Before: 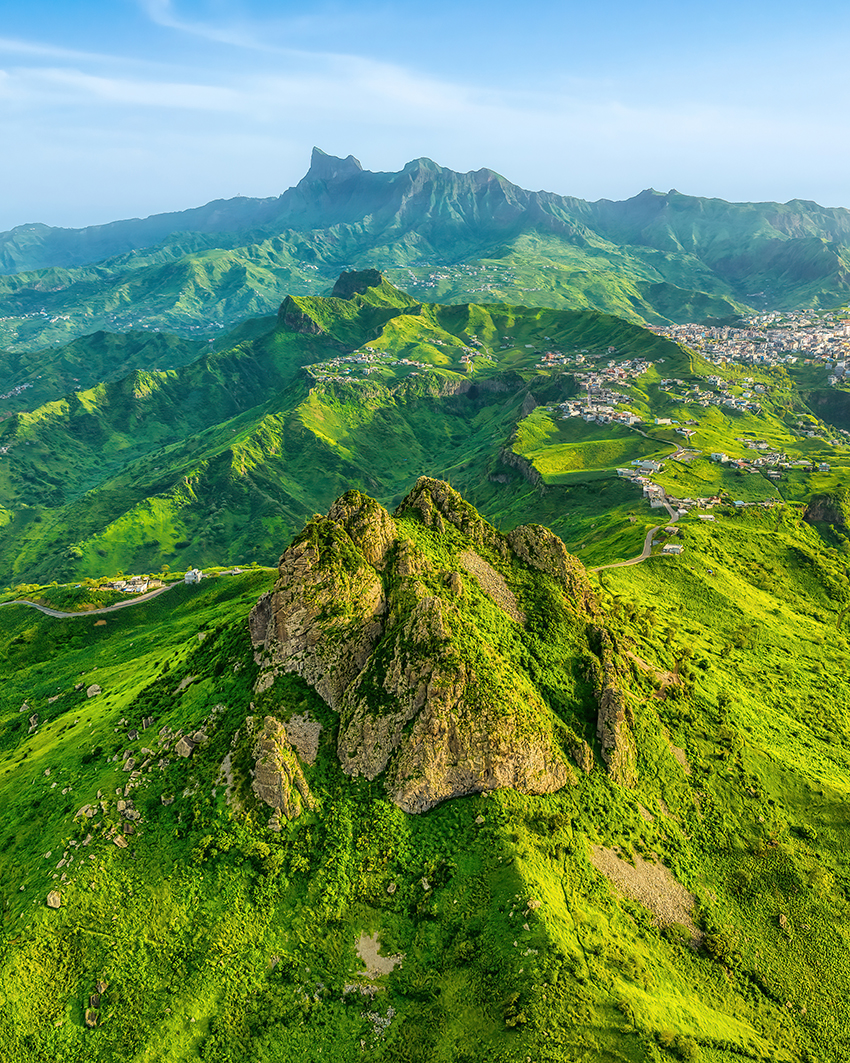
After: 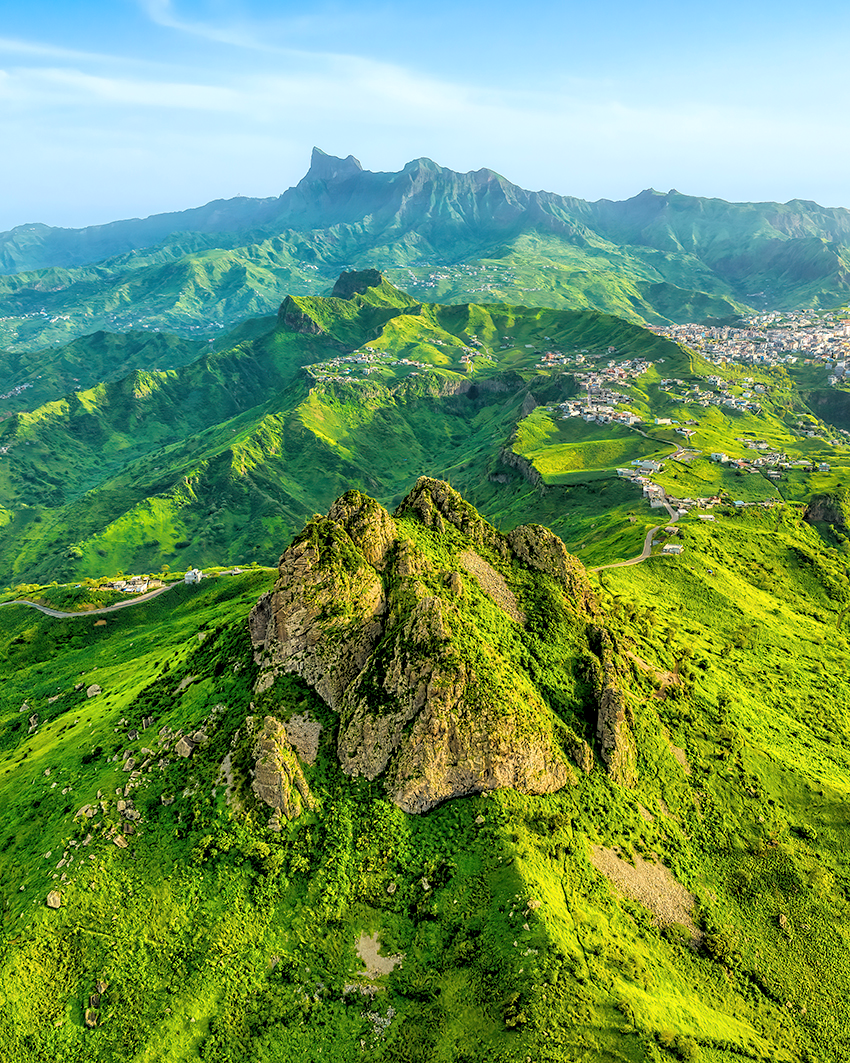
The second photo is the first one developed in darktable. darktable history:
sharpen: radius 5.325, amount 0.312, threshold 26.433
rgb levels: levels [[0.013, 0.434, 0.89], [0, 0.5, 1], [0, 0.5, 1]]
